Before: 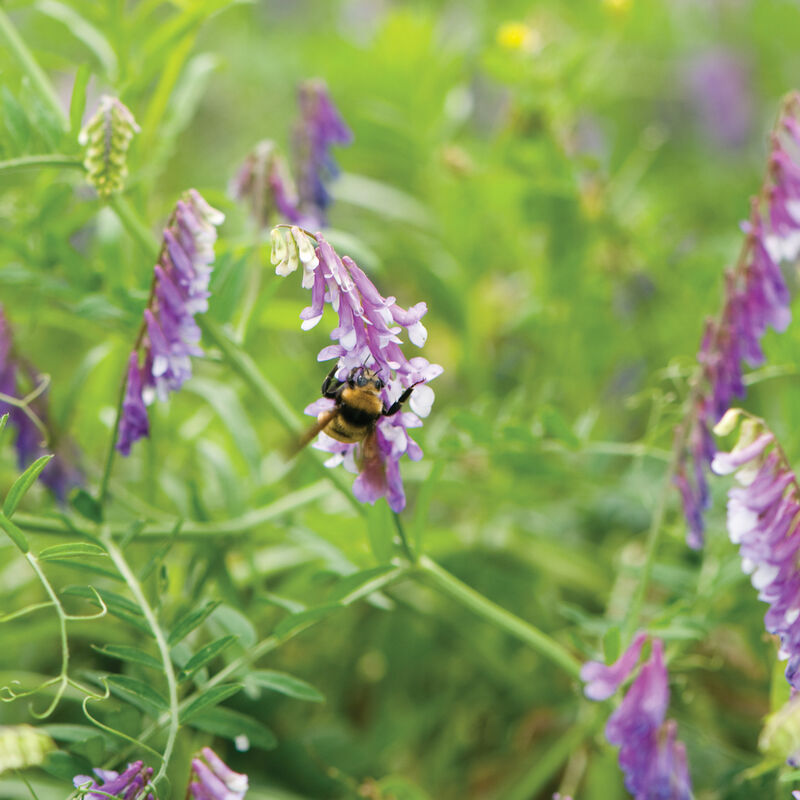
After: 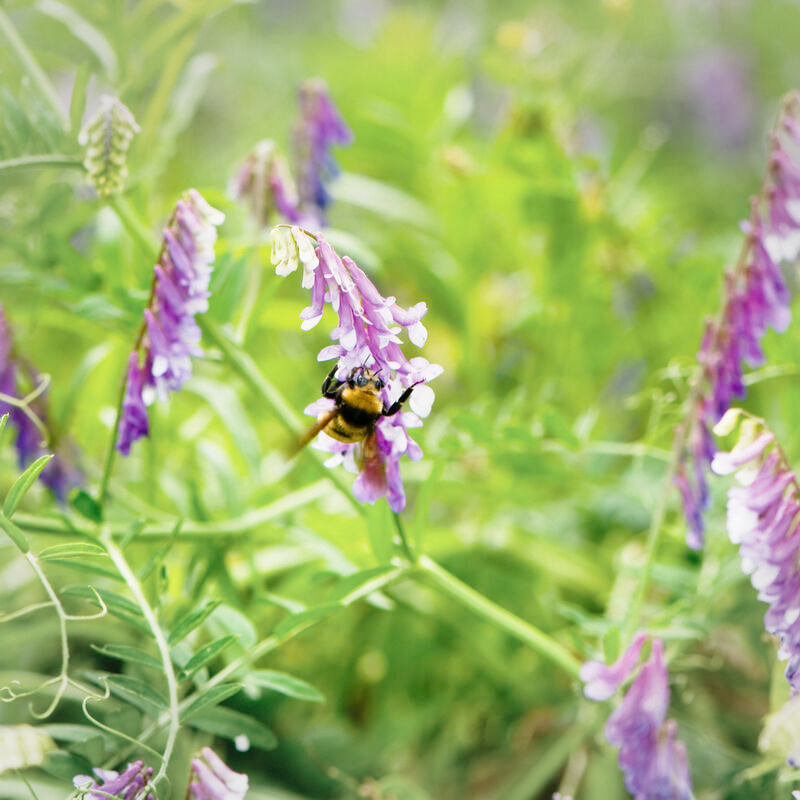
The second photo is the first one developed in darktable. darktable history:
vignetting: fall-off start 91%, fall-off radius 39.39%, brightness -0.182, saturation -0.3, width/height ratio 1.219, shape 1.3, dithering 8-bit output, unbound false
base curve: curves: ch0 [(0, 0) (0.028, 0.03) (0.121, 0.232) (0.46, 0.748) (0.859, 0.968) (1, 1)], preserve colors none
contrast brightness saturation: contrast 0.03, brightness -0.04
exposure: black level correction 0.001, exposure 0.3 EV, compensate highlight preservation false
graduated density: rotation 5.63°, offset 76.9
